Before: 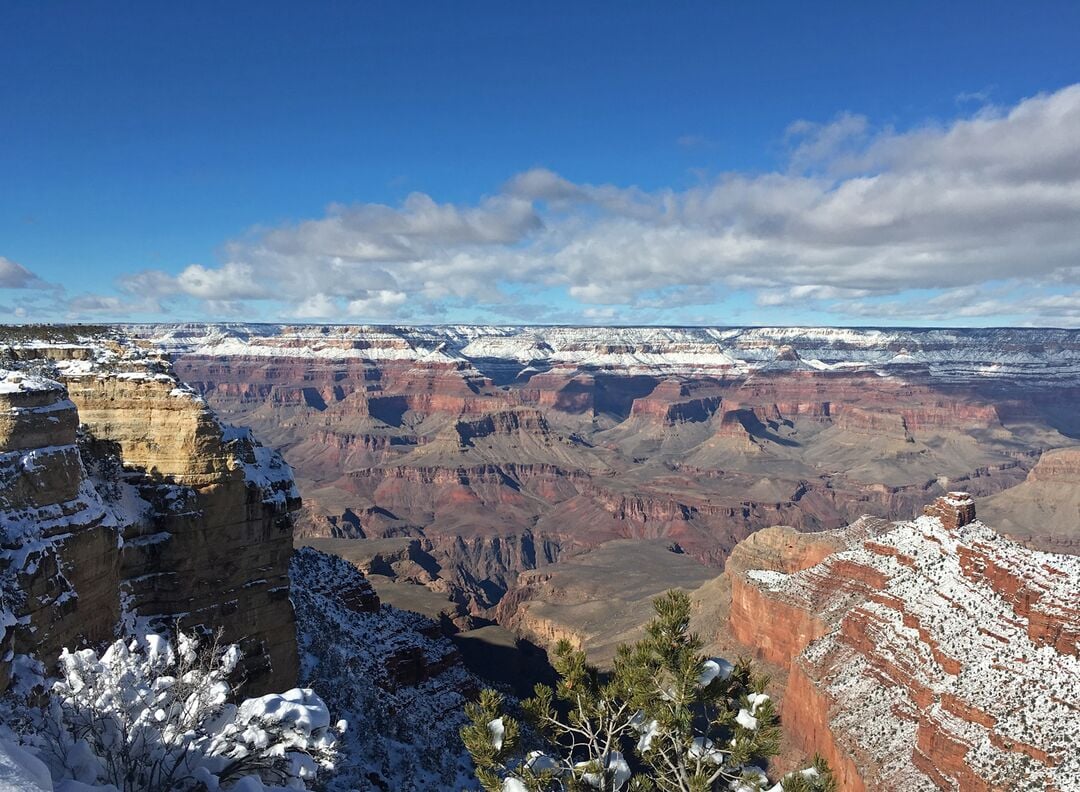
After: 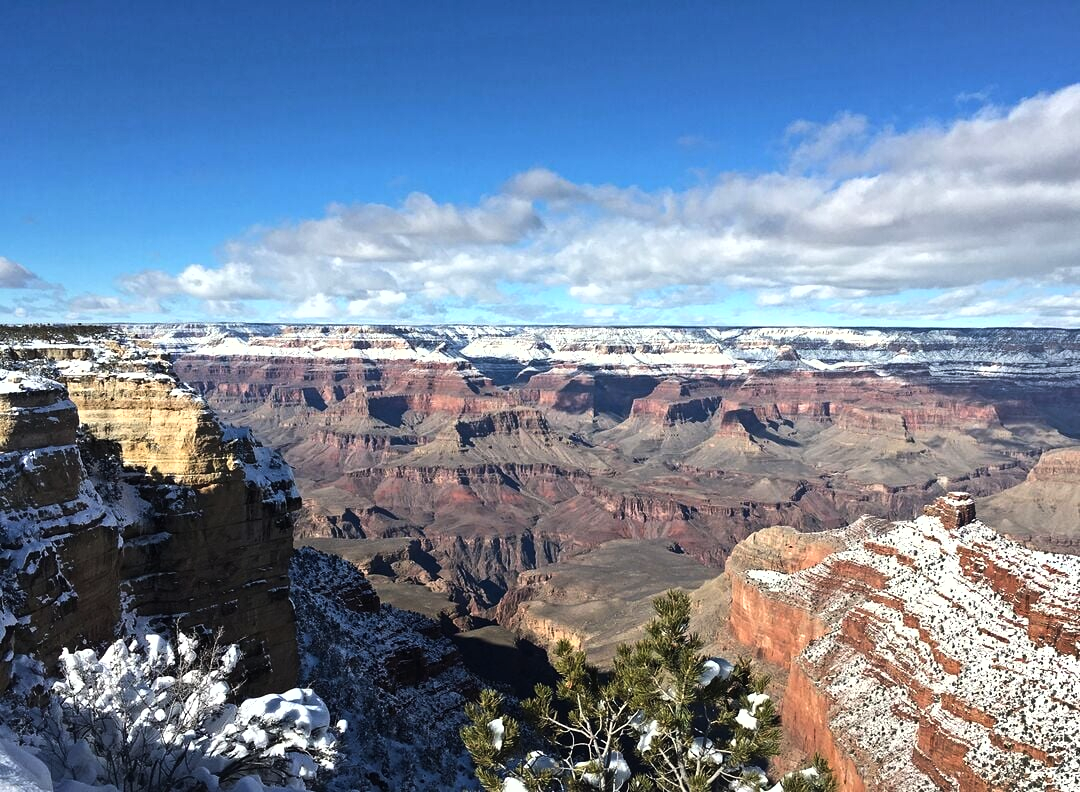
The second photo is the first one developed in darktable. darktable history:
tone equalizer: -8 EV -0.75 EV, -7 EV -0.7 EV, -6 EV -0.6 EV, -5 EV -0.4 EV, -3 EV 0.4 EV, -2 EV 0.6 EV, -1 EV 0.7 EV, +0 EV 0.75 EV, edges refinement/feathering 500, mask exposure compensation -1.57 EV, preserve details no
fill light: on, module defaults
shadows and highlights: radius 337.17, shadows 29.01, soften with gaussian
